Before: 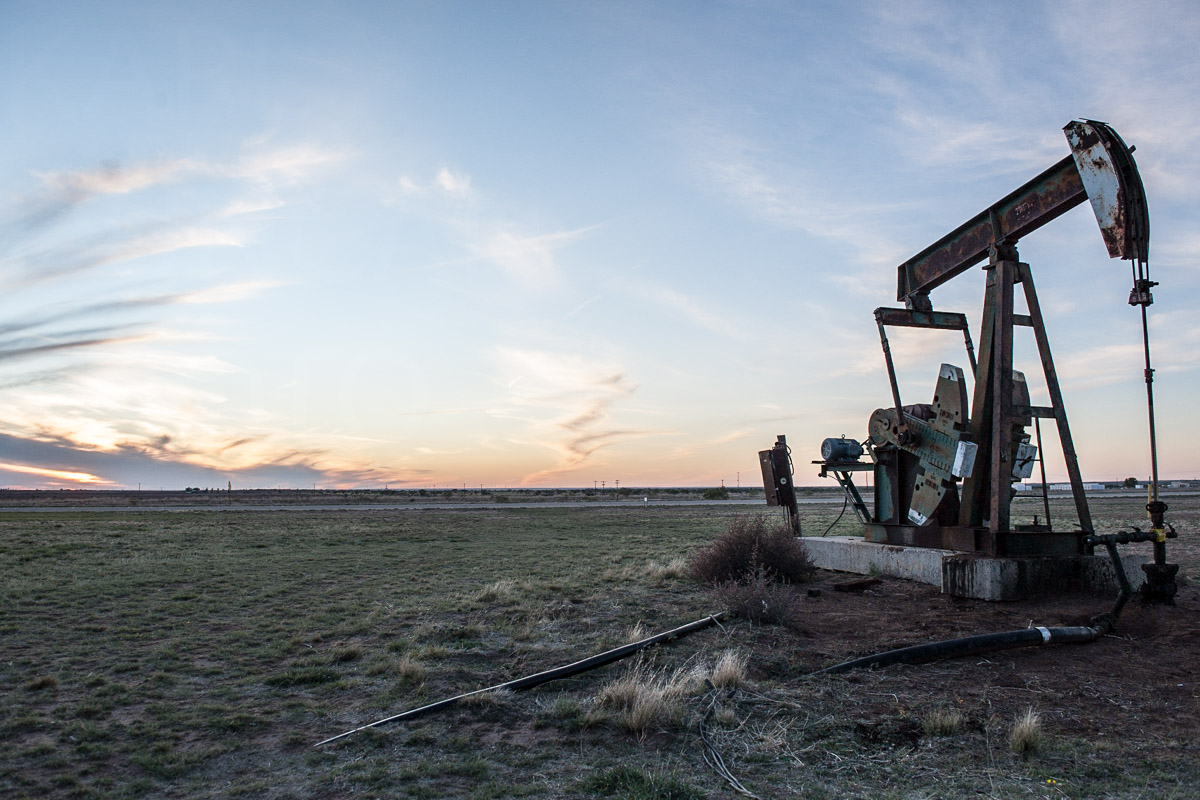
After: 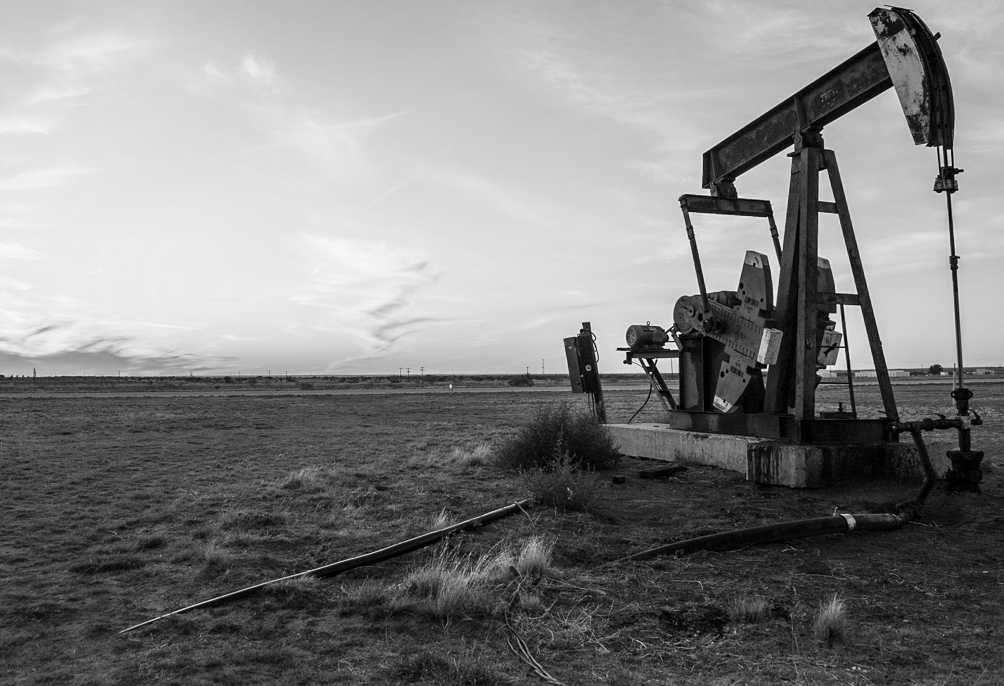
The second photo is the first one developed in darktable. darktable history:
crop: left 16.315%, top 14.246%
monochrome: on, module defaults
white balance: red 0.871, blue 1.249
